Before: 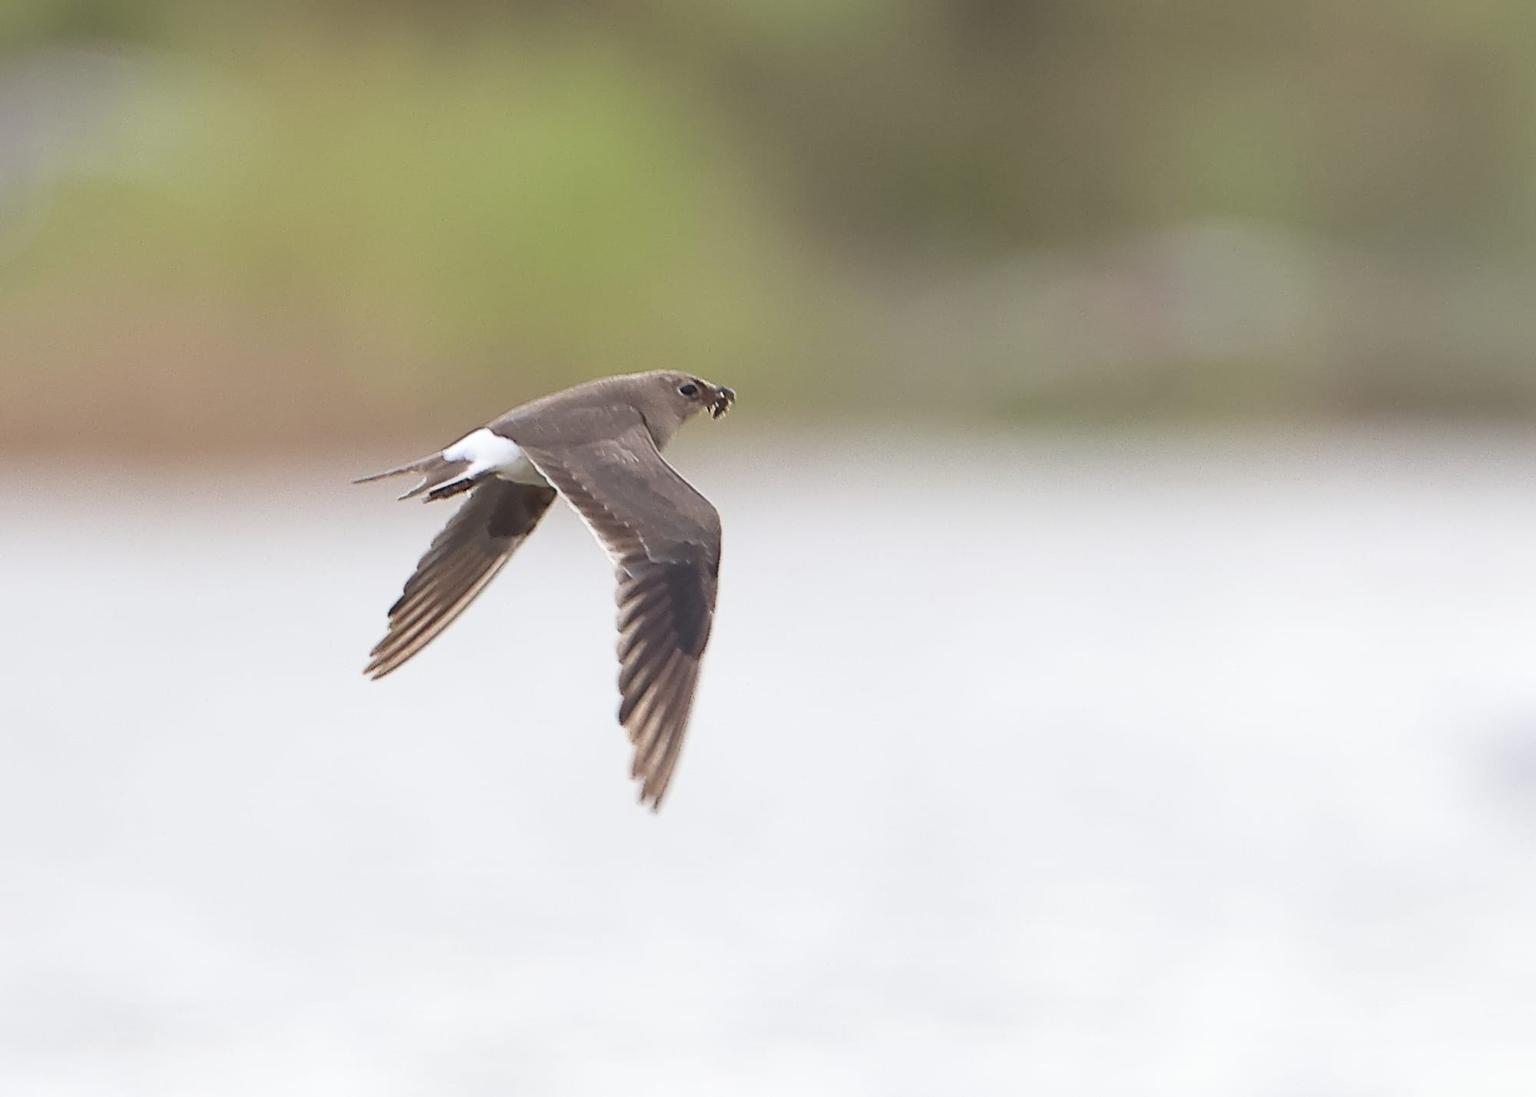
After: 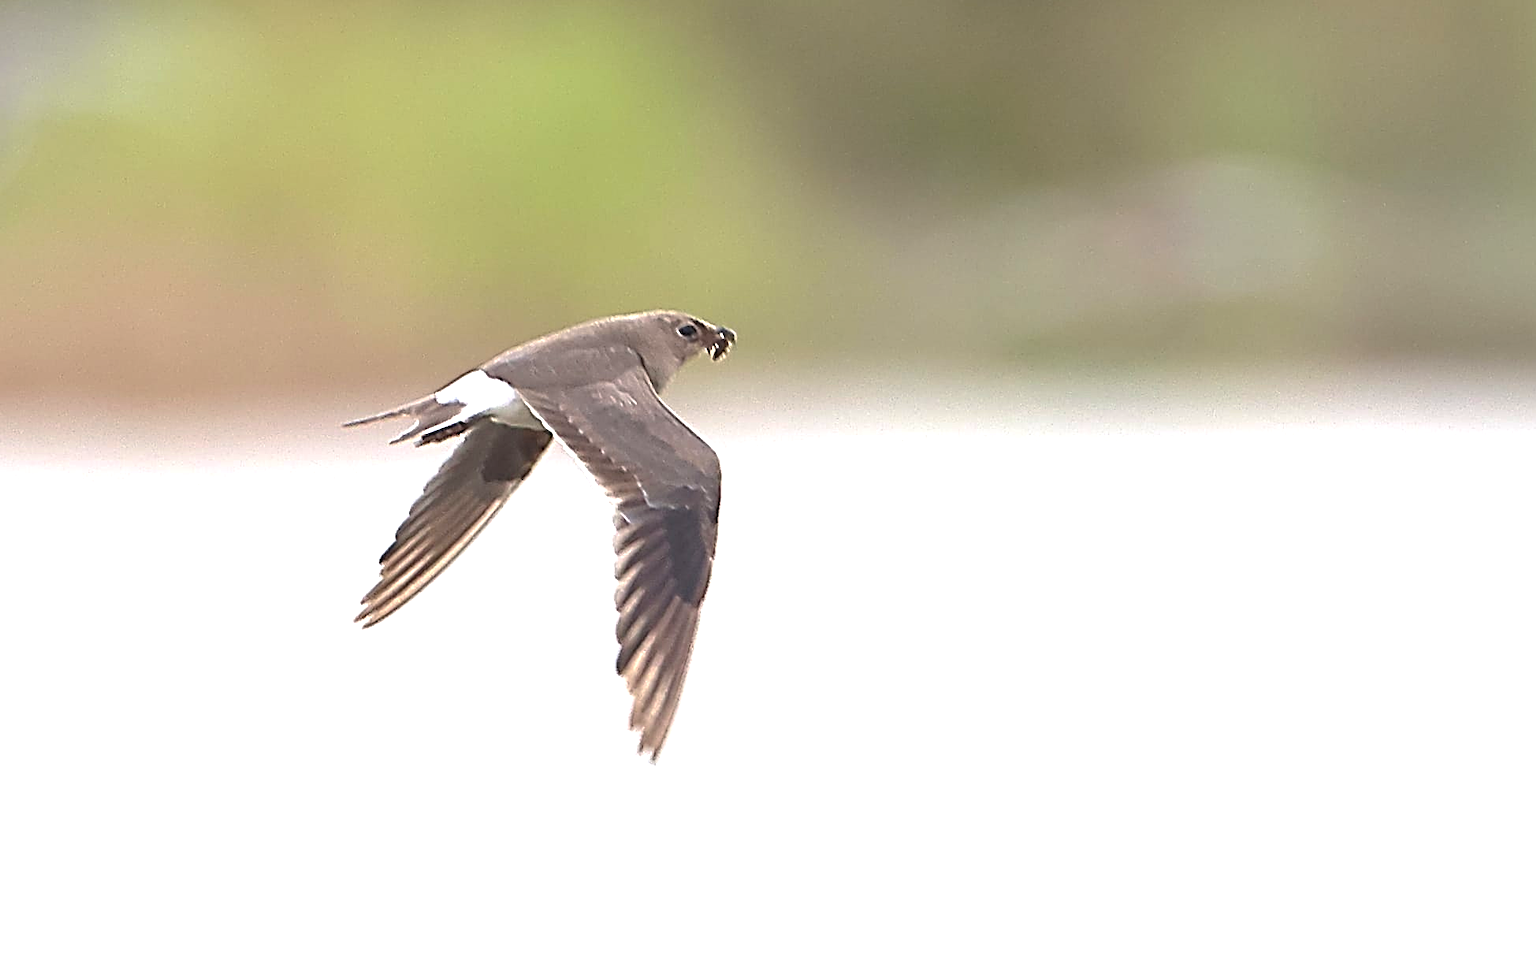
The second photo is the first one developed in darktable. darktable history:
color balance rgb: perceptual saturation grading › global saturation 0.607%, global vibrance 20%
crop: left 1.226%, top 6.192%, right 1.306%, bottom 7.157%
exposure: black level correction 0, exposure 0.696 EV, compensate highlight preservation false
sharpen: radius 4.871
base curve: curves: ch0 [(0, 0) (0.74, 0.67) (1, 1)], preserve colors none
